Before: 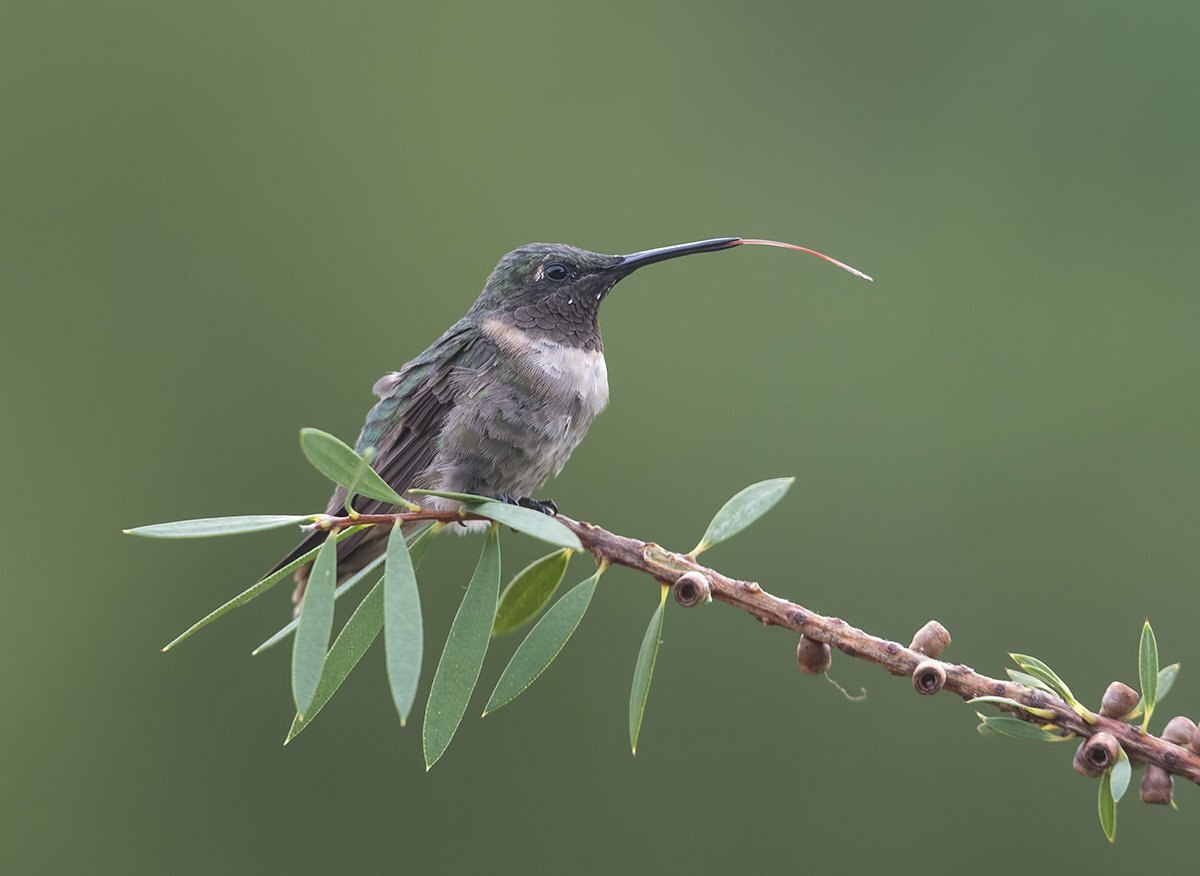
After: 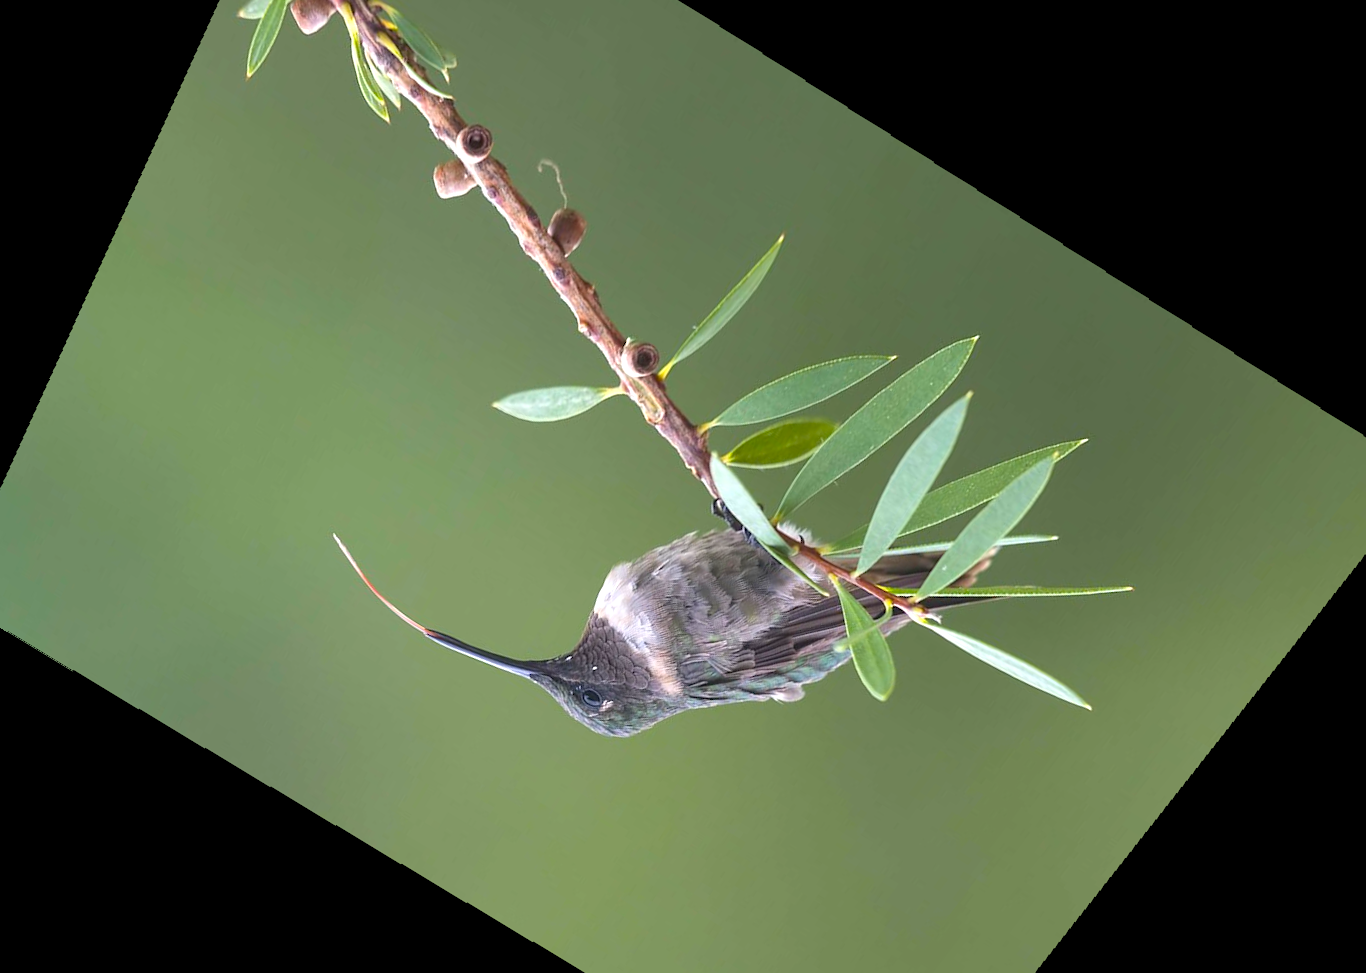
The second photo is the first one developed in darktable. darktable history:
color balance rgb: perceptual saturation grading › global saturation 25%, global vibrance 20%
exposure: black level correction 0.001, exposure 0.5 EV, compensate exposure bias true, compensate highlight preservation false
crop and rotate: angle 148.68°, left 9.111%, top 15.603%, right 4.588%, bottom 17.041%
rotate and perspective: rotation 0.128°, lens shift (vertical) -0.181, lens shift (horizontal) -0.044, shear 0.001, automatic cropping off
